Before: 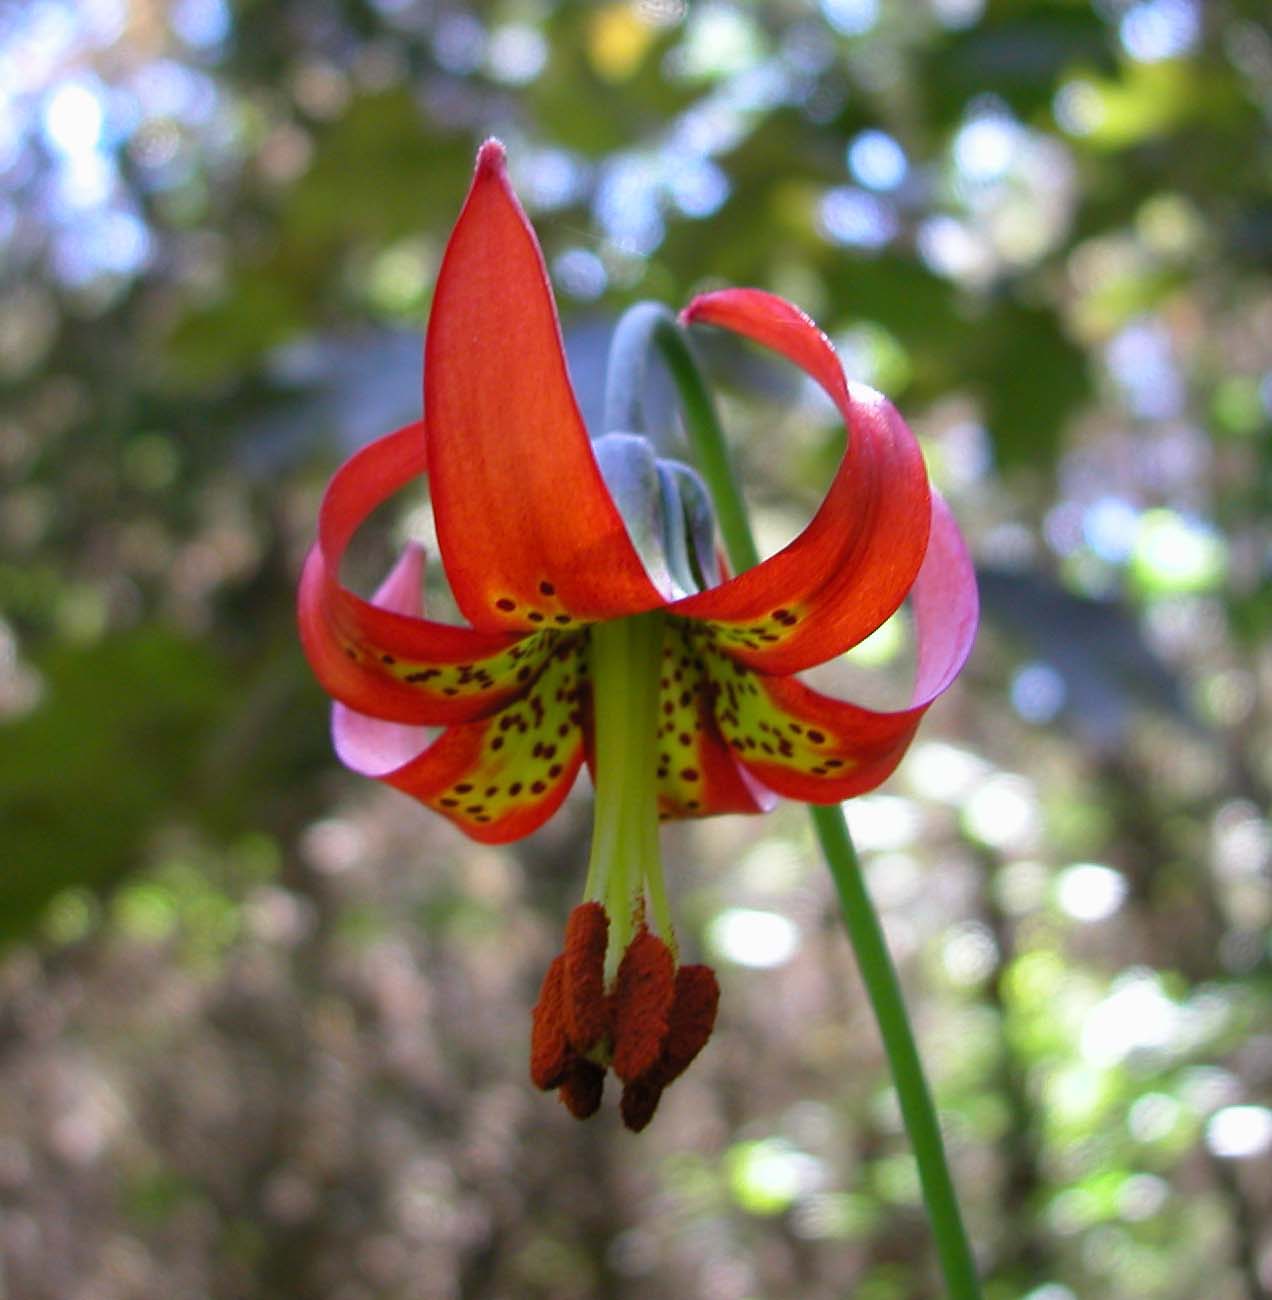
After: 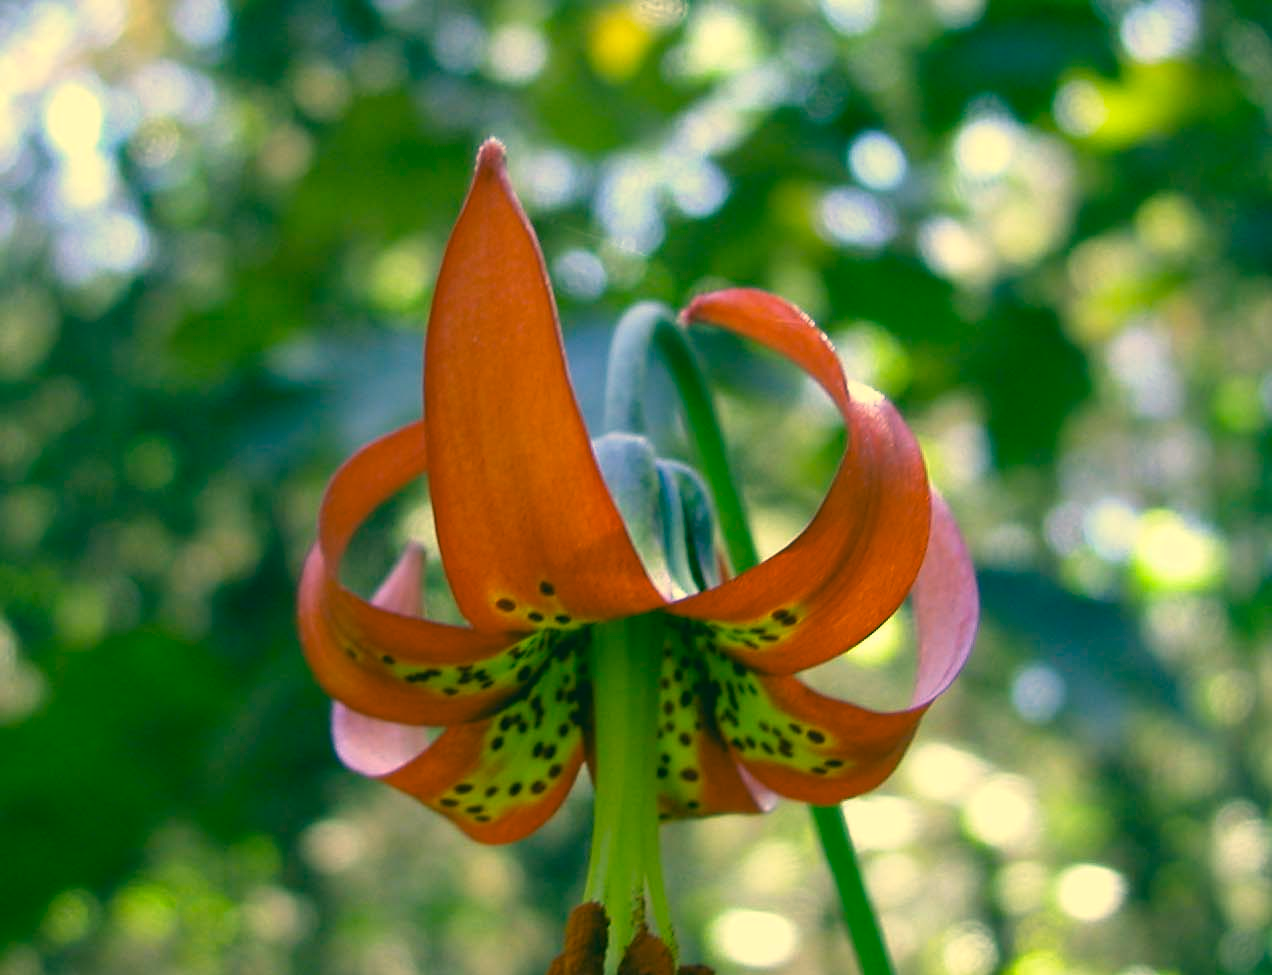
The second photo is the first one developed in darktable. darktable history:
color correction: highlights a* 1.83, highlights b* 34.02, shadows a* -36.68, shadows b* -5.48
crop: bottom 24.967%
